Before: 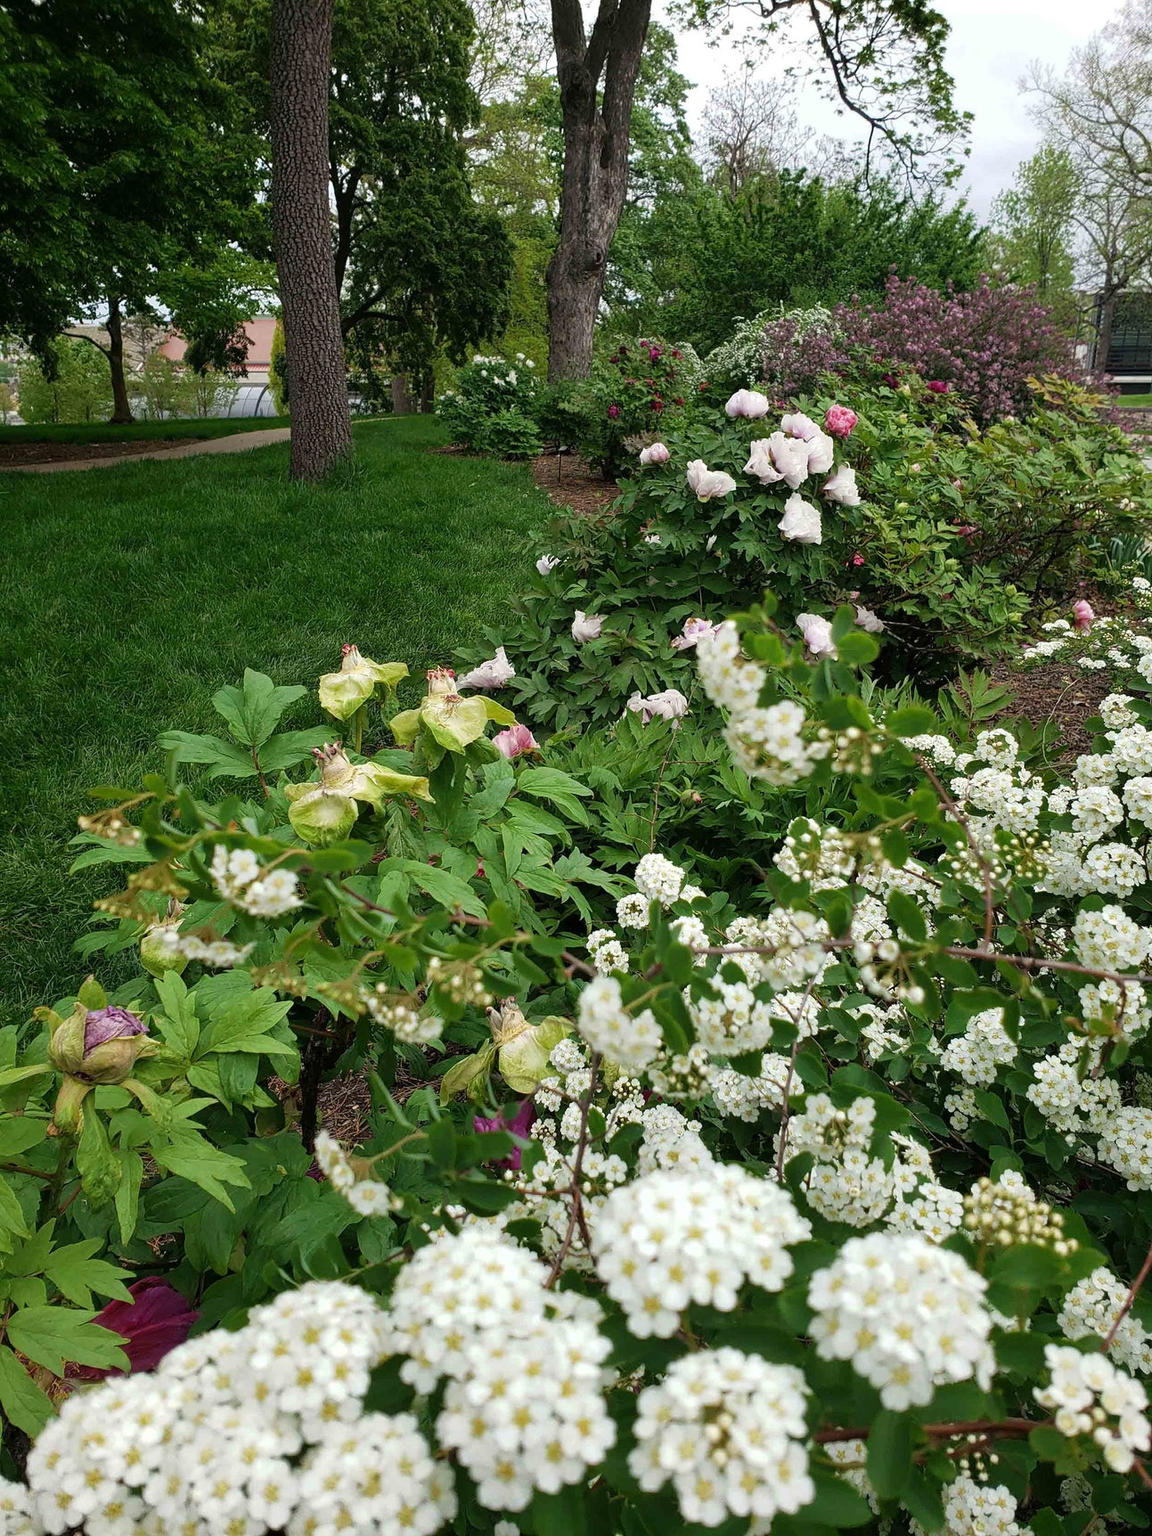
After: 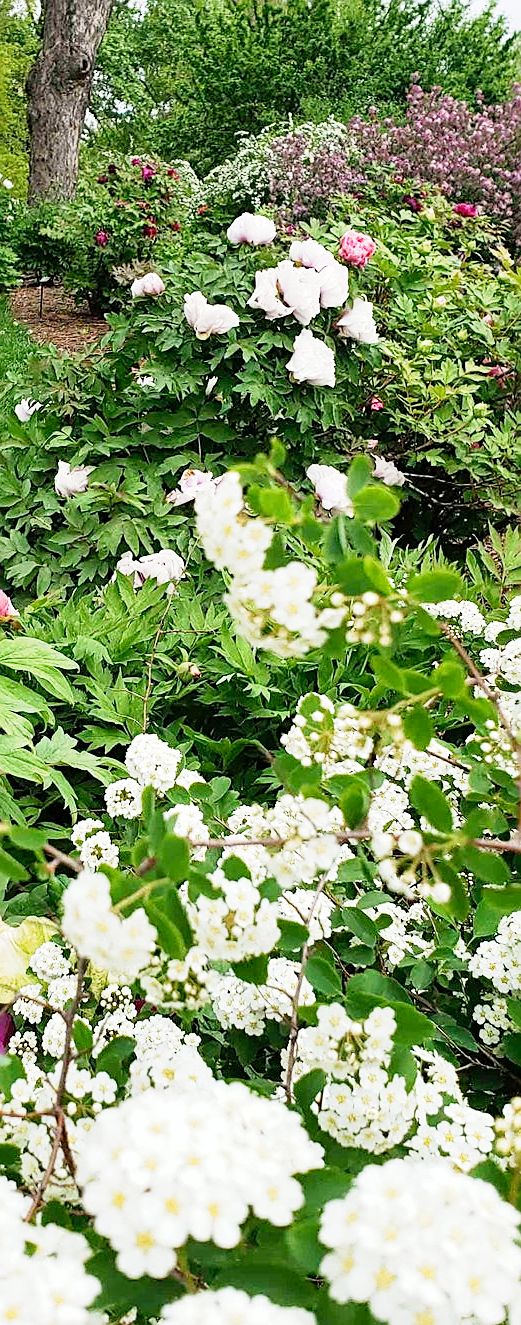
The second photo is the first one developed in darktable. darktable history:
sharpen: on, module defaults
tone curve: curves: ch0 [(0, 0) (0.003, 0.003) (0.011, 0.012) (0.025, 0.028) (0.044, 0.049) (0.069, 0.091) (0.1, 0.144) (0.136, 0.21) (0.177, 0.277) (0.224, 0.352) (0.277, 0.433) (0.335, 0.523) (0.399, 0.613) (0.468, 0.702) (0.543, 0.79) (0.623, 0.867) (0.709, 0.916) (0.801, 0.946) (0.898, 0.972) (1, 1)], preserve colors none
crop: left 45.453%, top 12.994%, right 14.193%, bottom 10.129%
